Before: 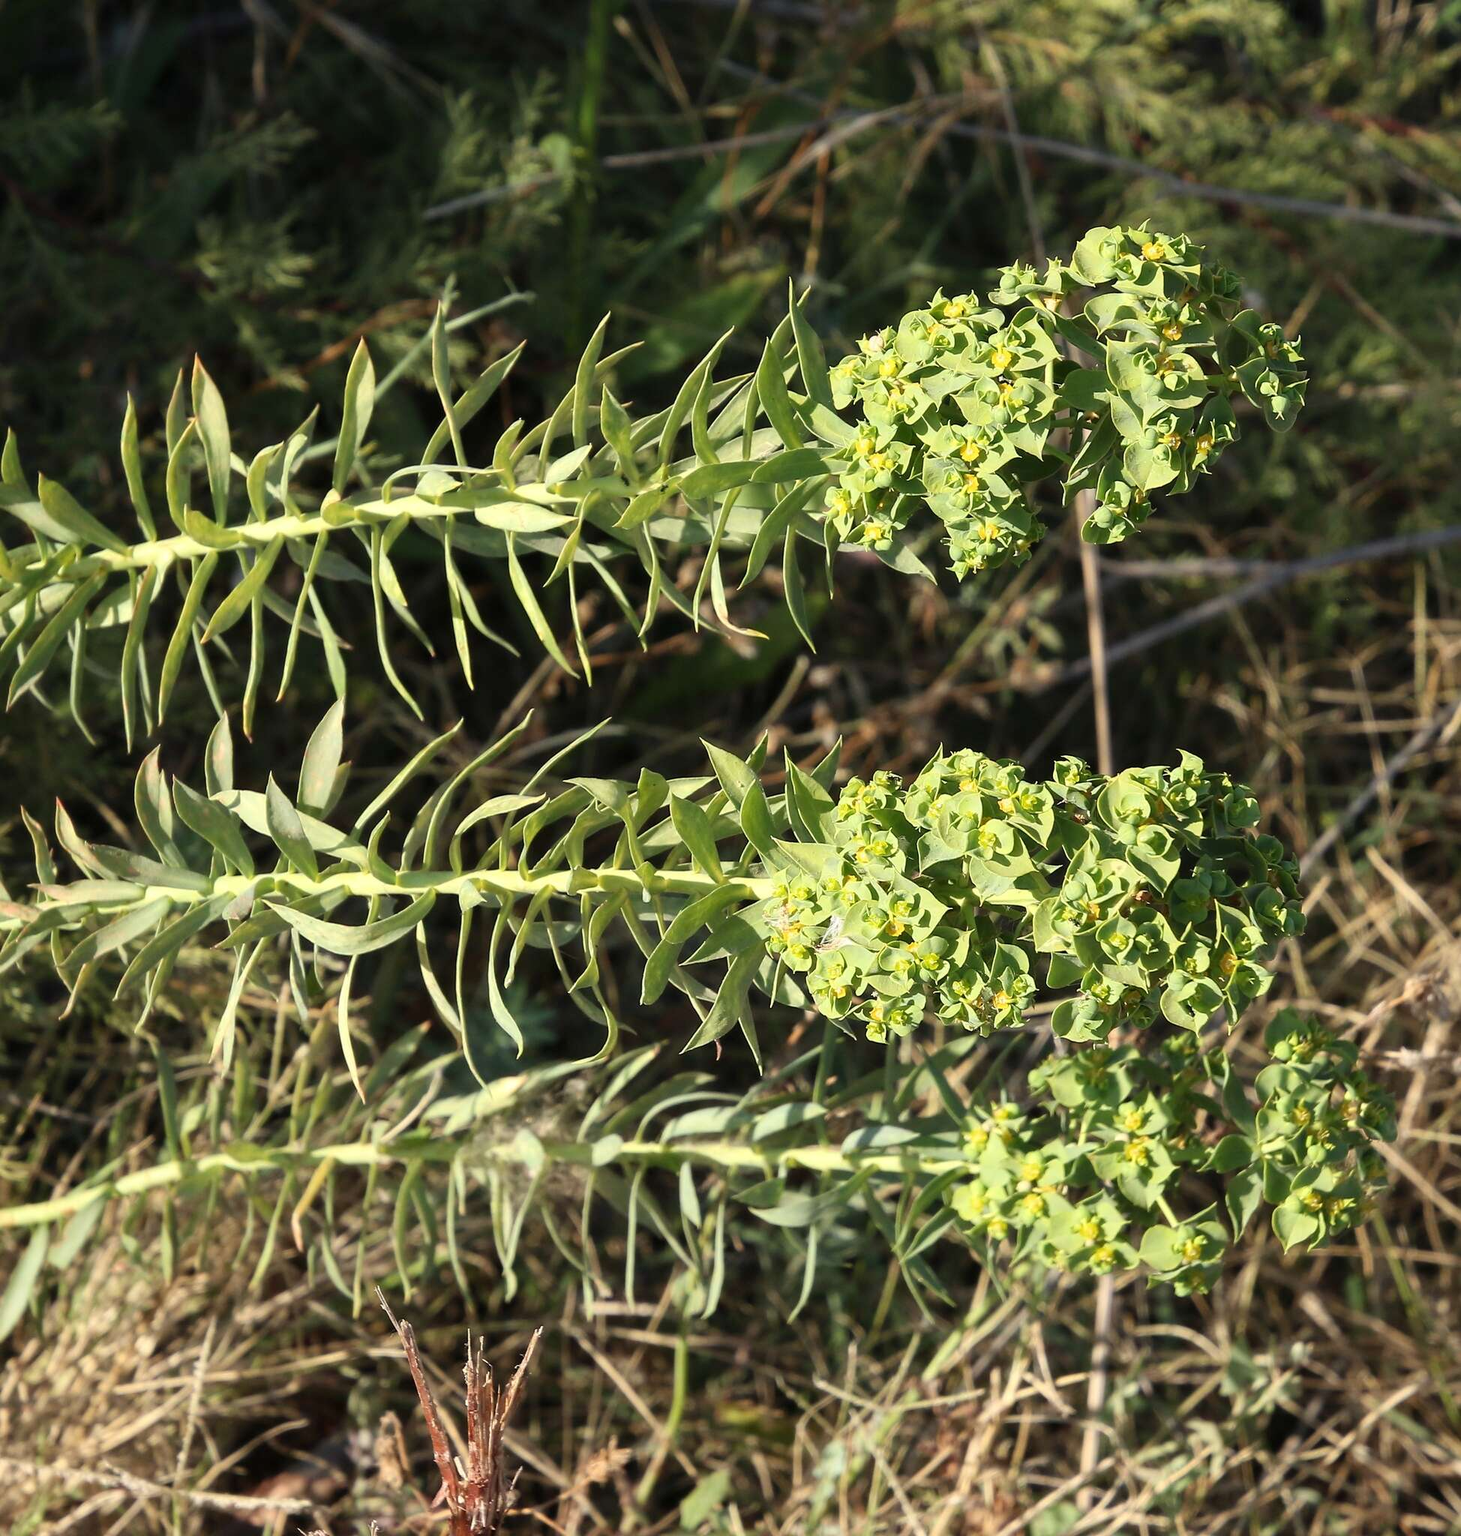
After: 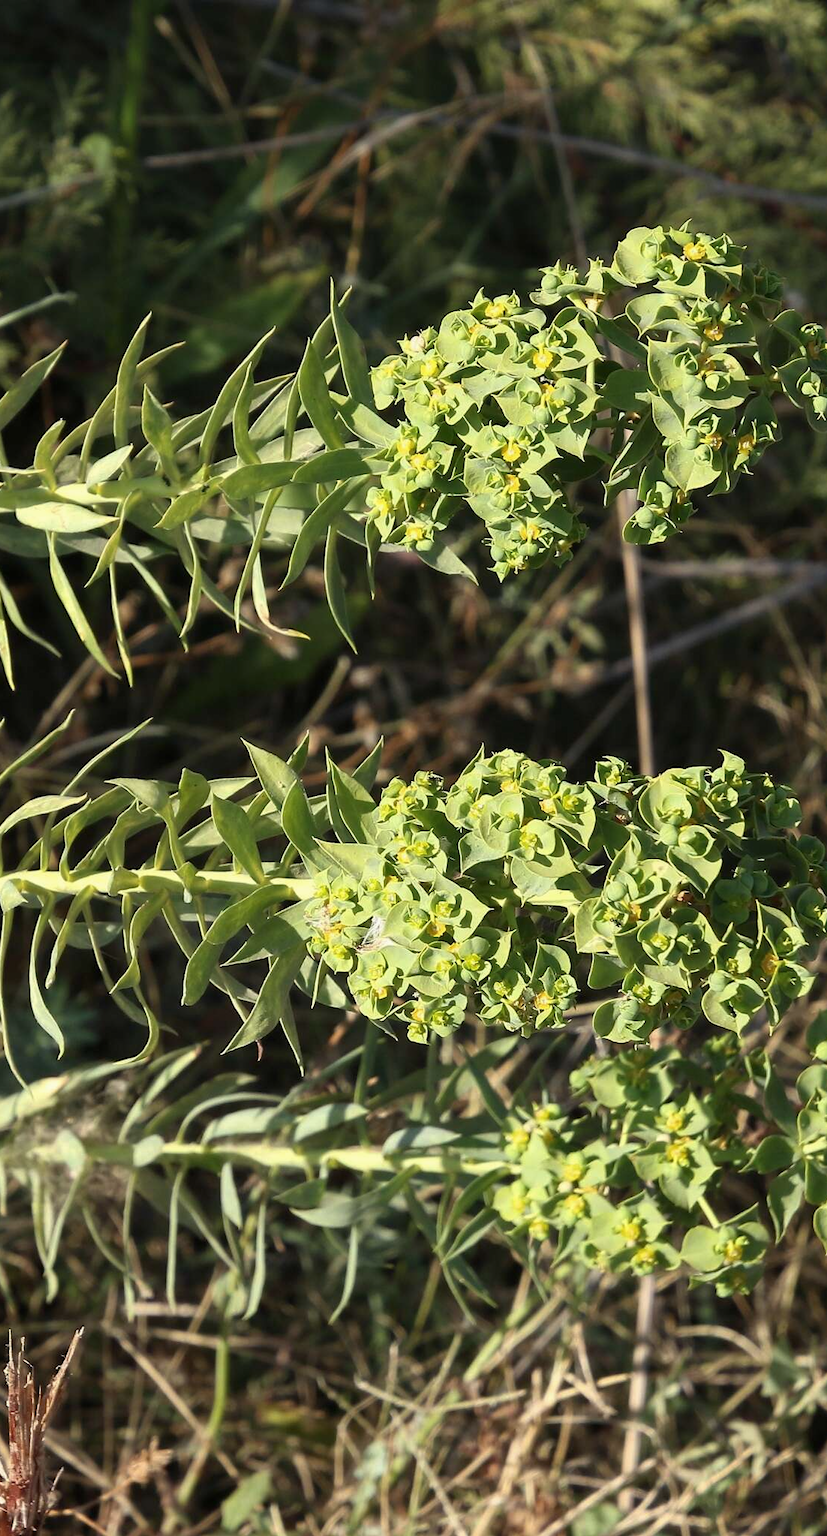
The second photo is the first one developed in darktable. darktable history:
tone curve: curves: ch0 [(0, 0) (0.641, 0.595) (1, 1)], color space Lab, linked channels, preserve colors none
crop: left 31.458%, top 0%, right 11.876%
exposure: exposure -0.041 EV, compensate highlight preservation false
